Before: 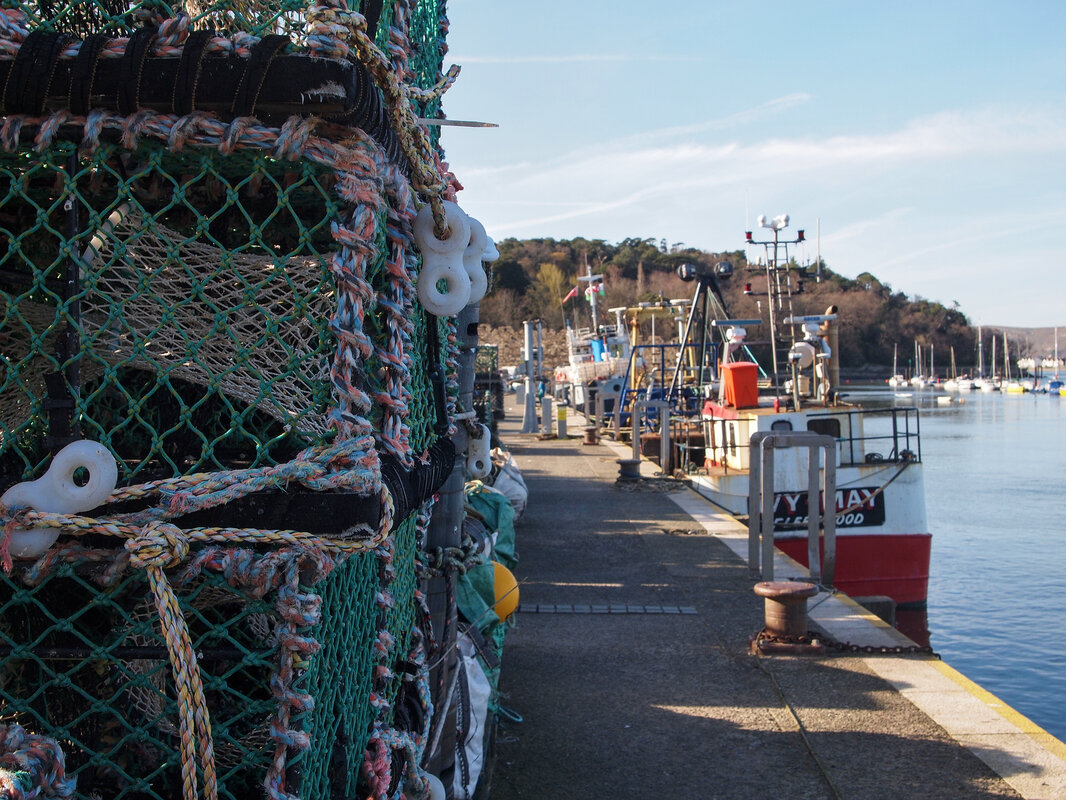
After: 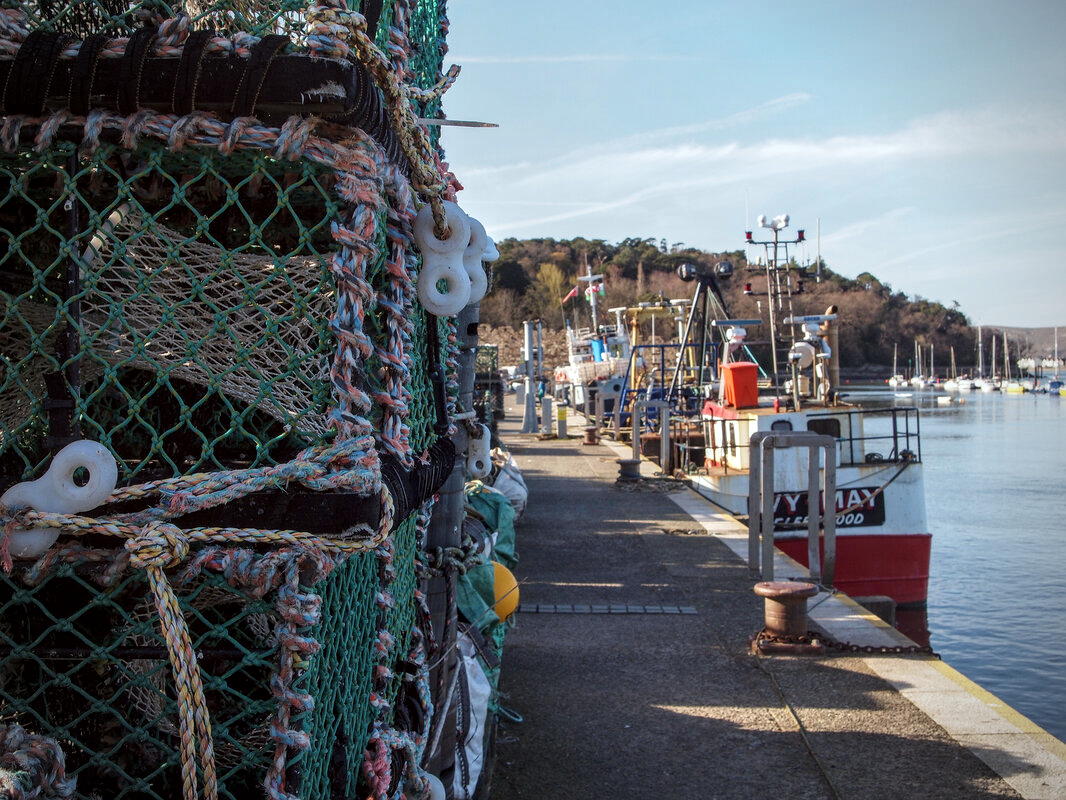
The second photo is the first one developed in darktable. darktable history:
vignetting: on, module defaults
color correction: highlights a* -2.73, highlights b* -2.09, shadows a* 2.41, shadows b* 2.73
local contrast: on, module defaults
